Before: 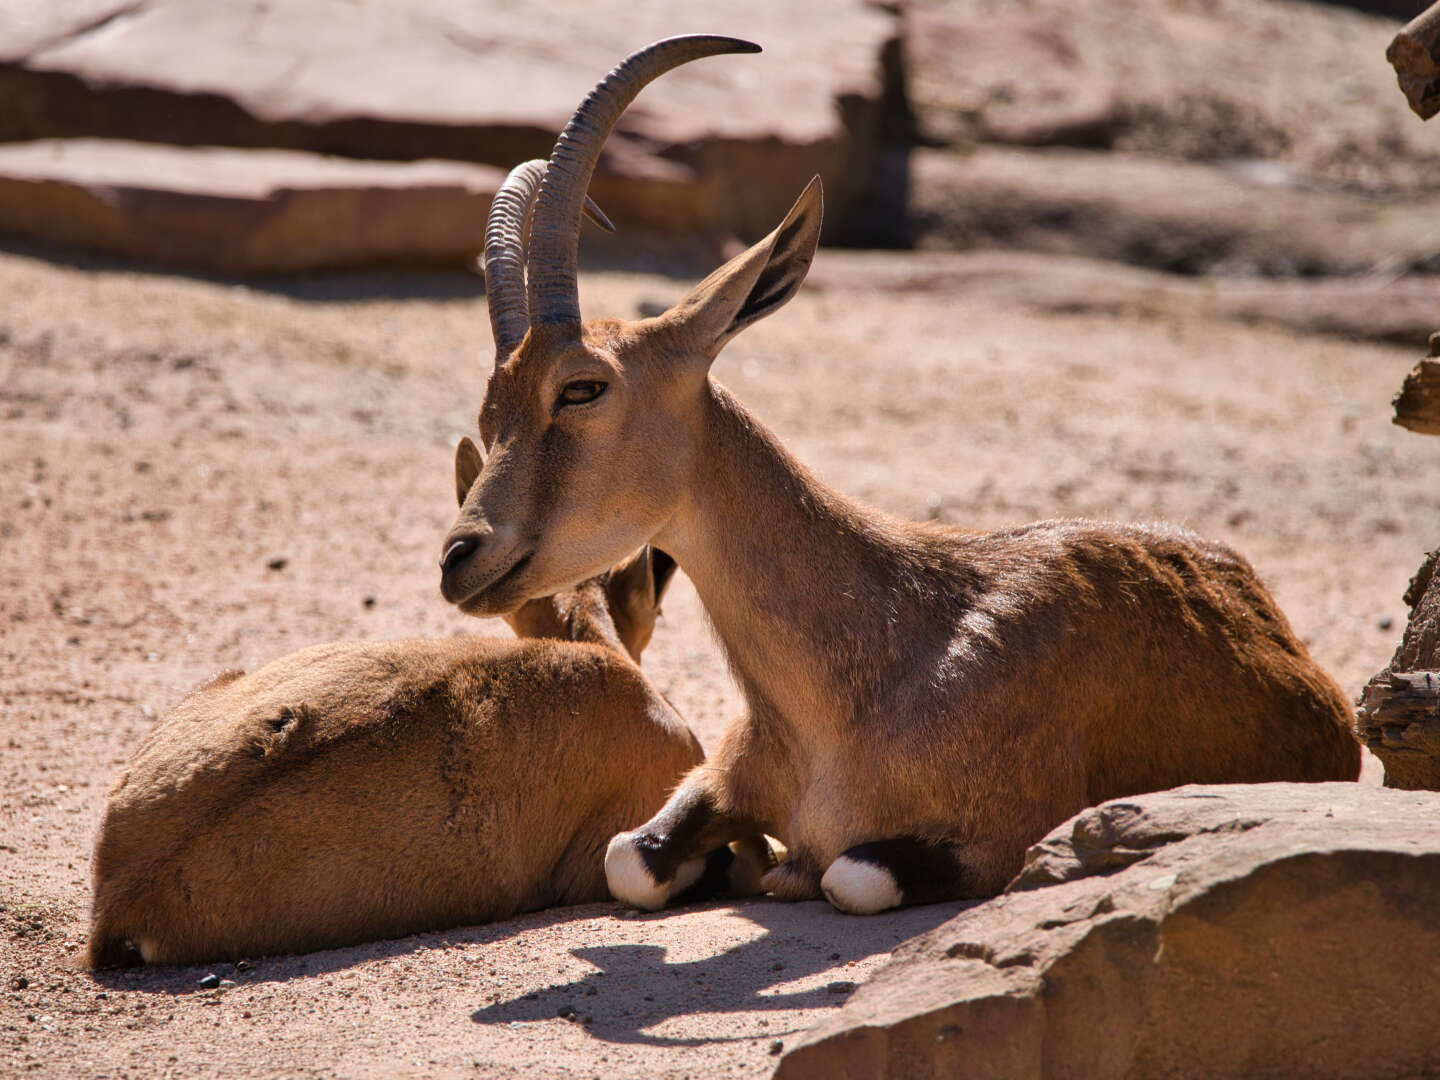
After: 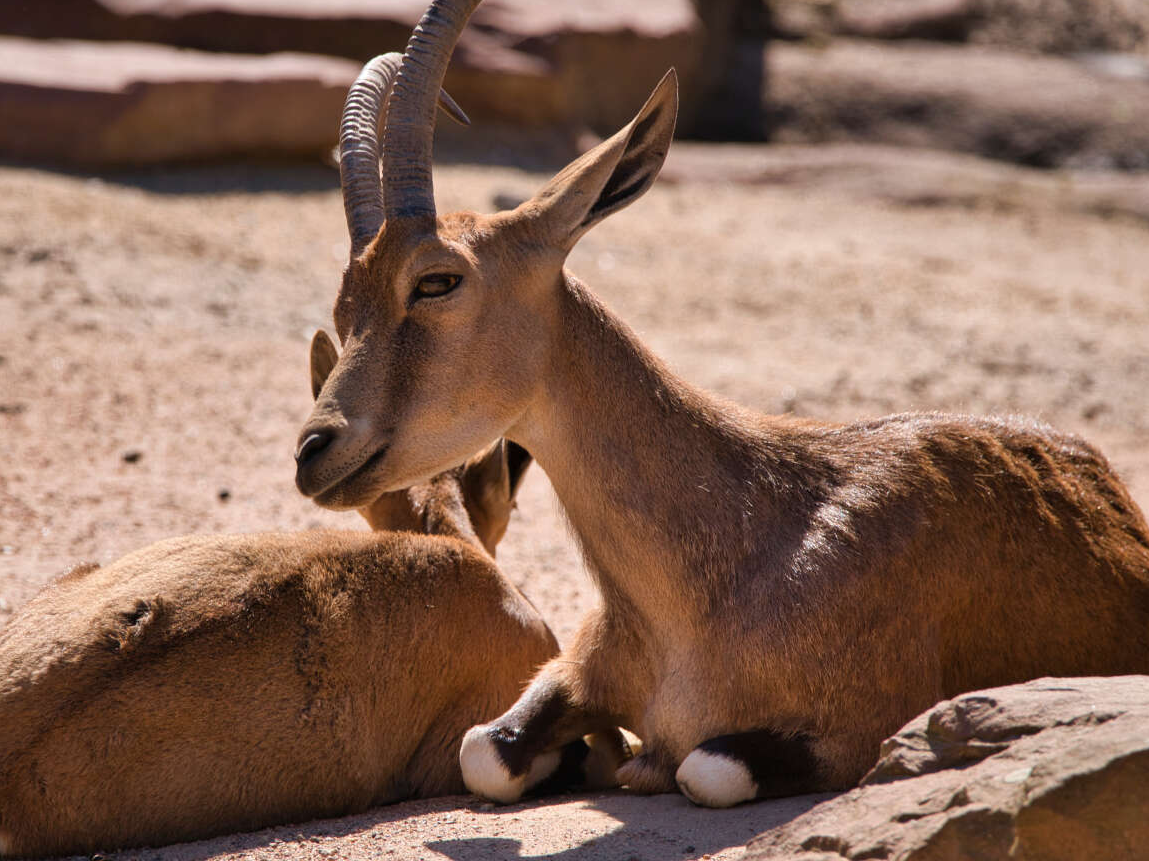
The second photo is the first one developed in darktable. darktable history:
crop and rotate: left 10.09%, top 9.914%, right 10.073%, bottom 10.359%
